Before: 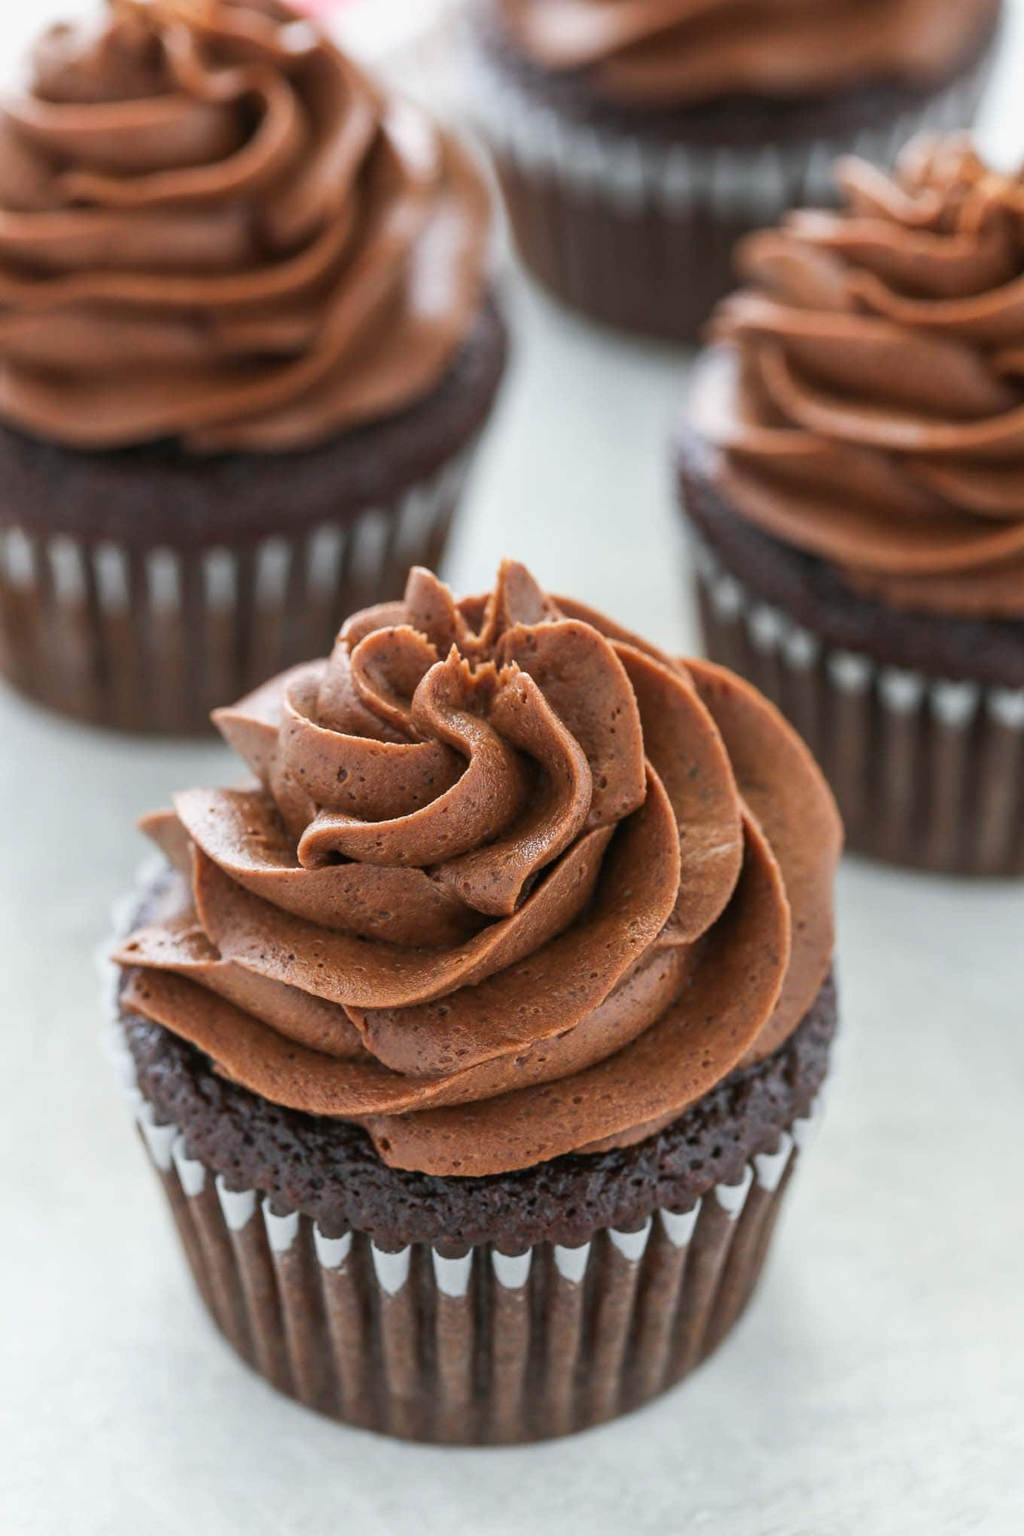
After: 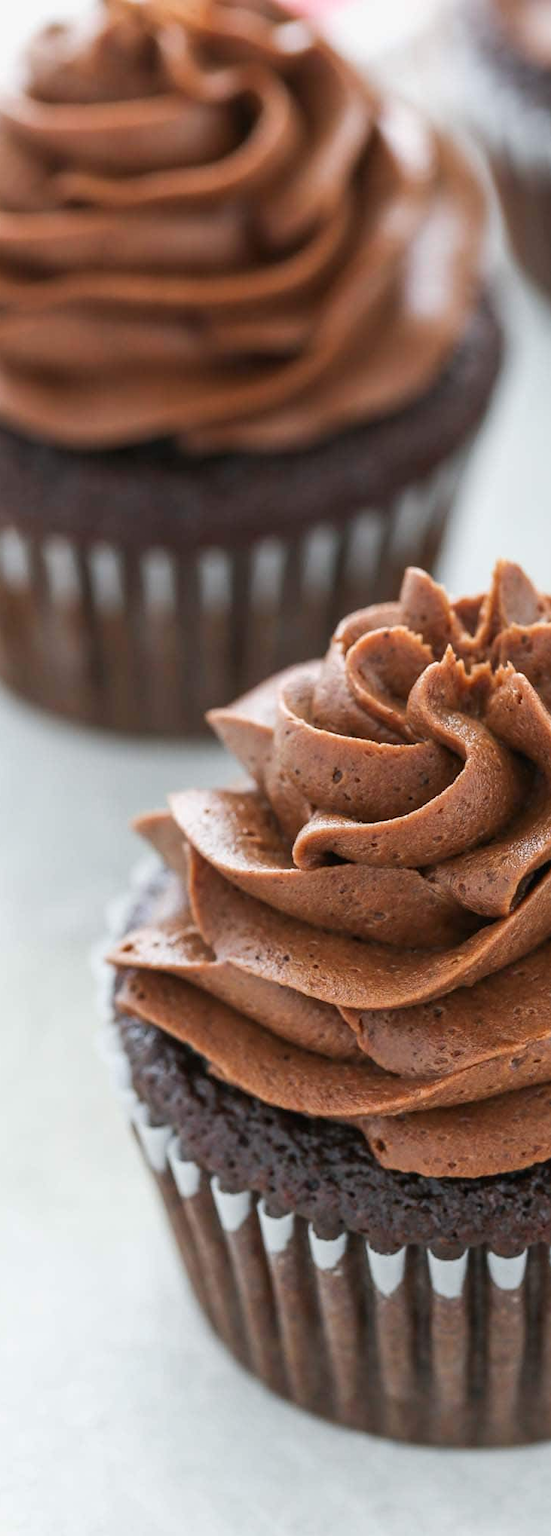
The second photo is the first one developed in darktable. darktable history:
tone equalizer: on, module defaults
crop: left 0.587%, right 45.588%, bottom 0.086%
